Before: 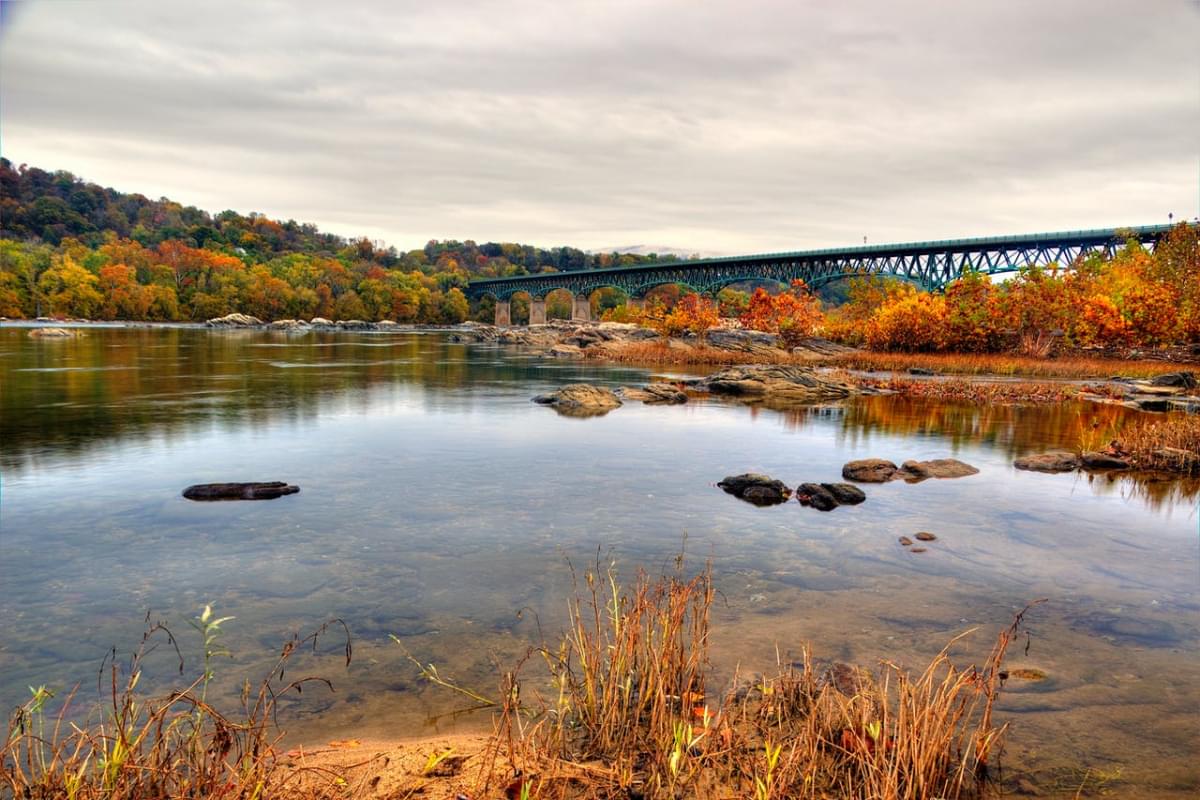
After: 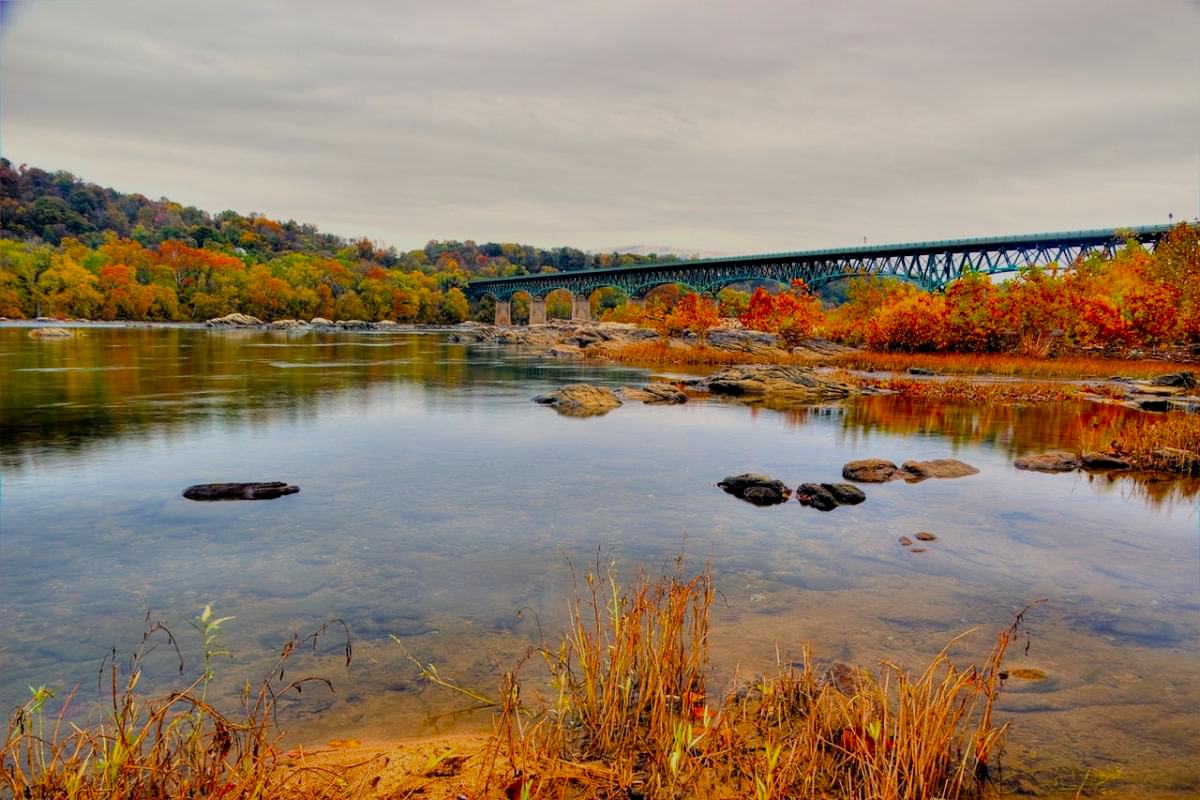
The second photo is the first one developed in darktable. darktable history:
contrast brightness saturation: saturation -0.05
filmic rgb: black relative exposure -8.79 EV, white relative exposure 4.98 EV, threshold 6 EV, target black luminance 0%, hardness 3.77, latitude 66.34%, contrast 0.822, highlights saturation mix 10%, shadows ↔ highlights balance 20%, add noise in highlights 0.1, color science v4 (2020), iterations of high-quality reconstruction 0, type of noise poissonian, enable highlight reconstruction true
